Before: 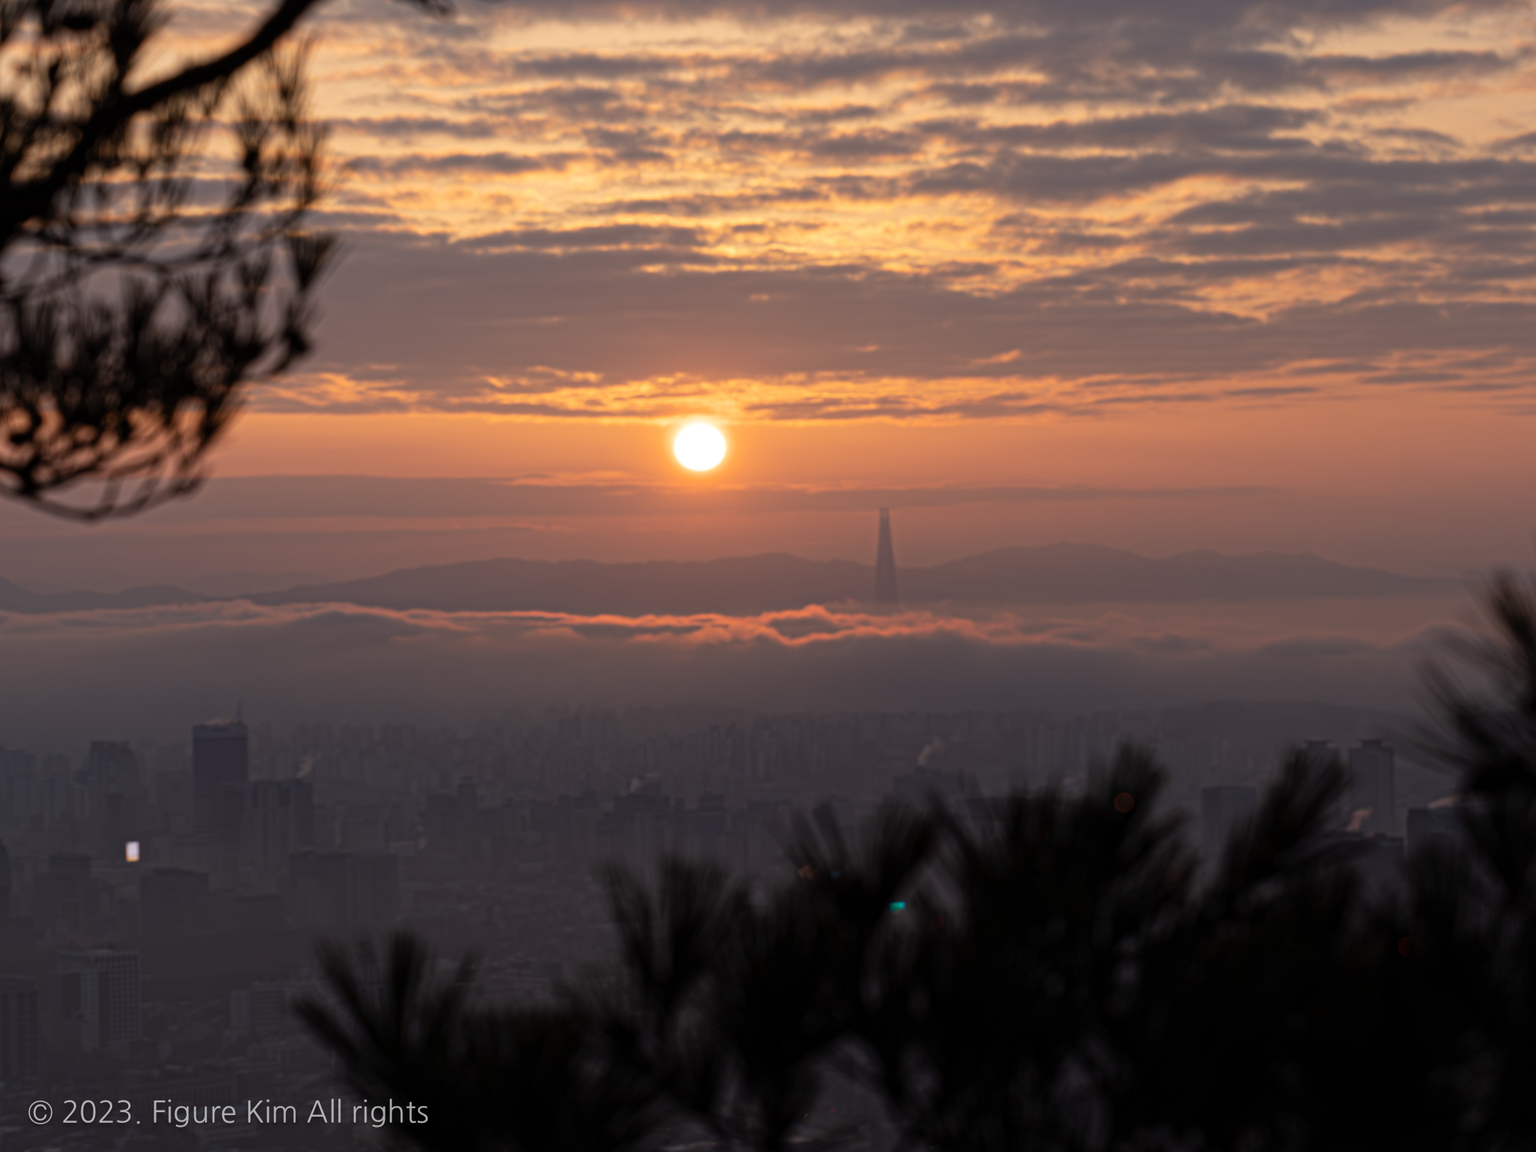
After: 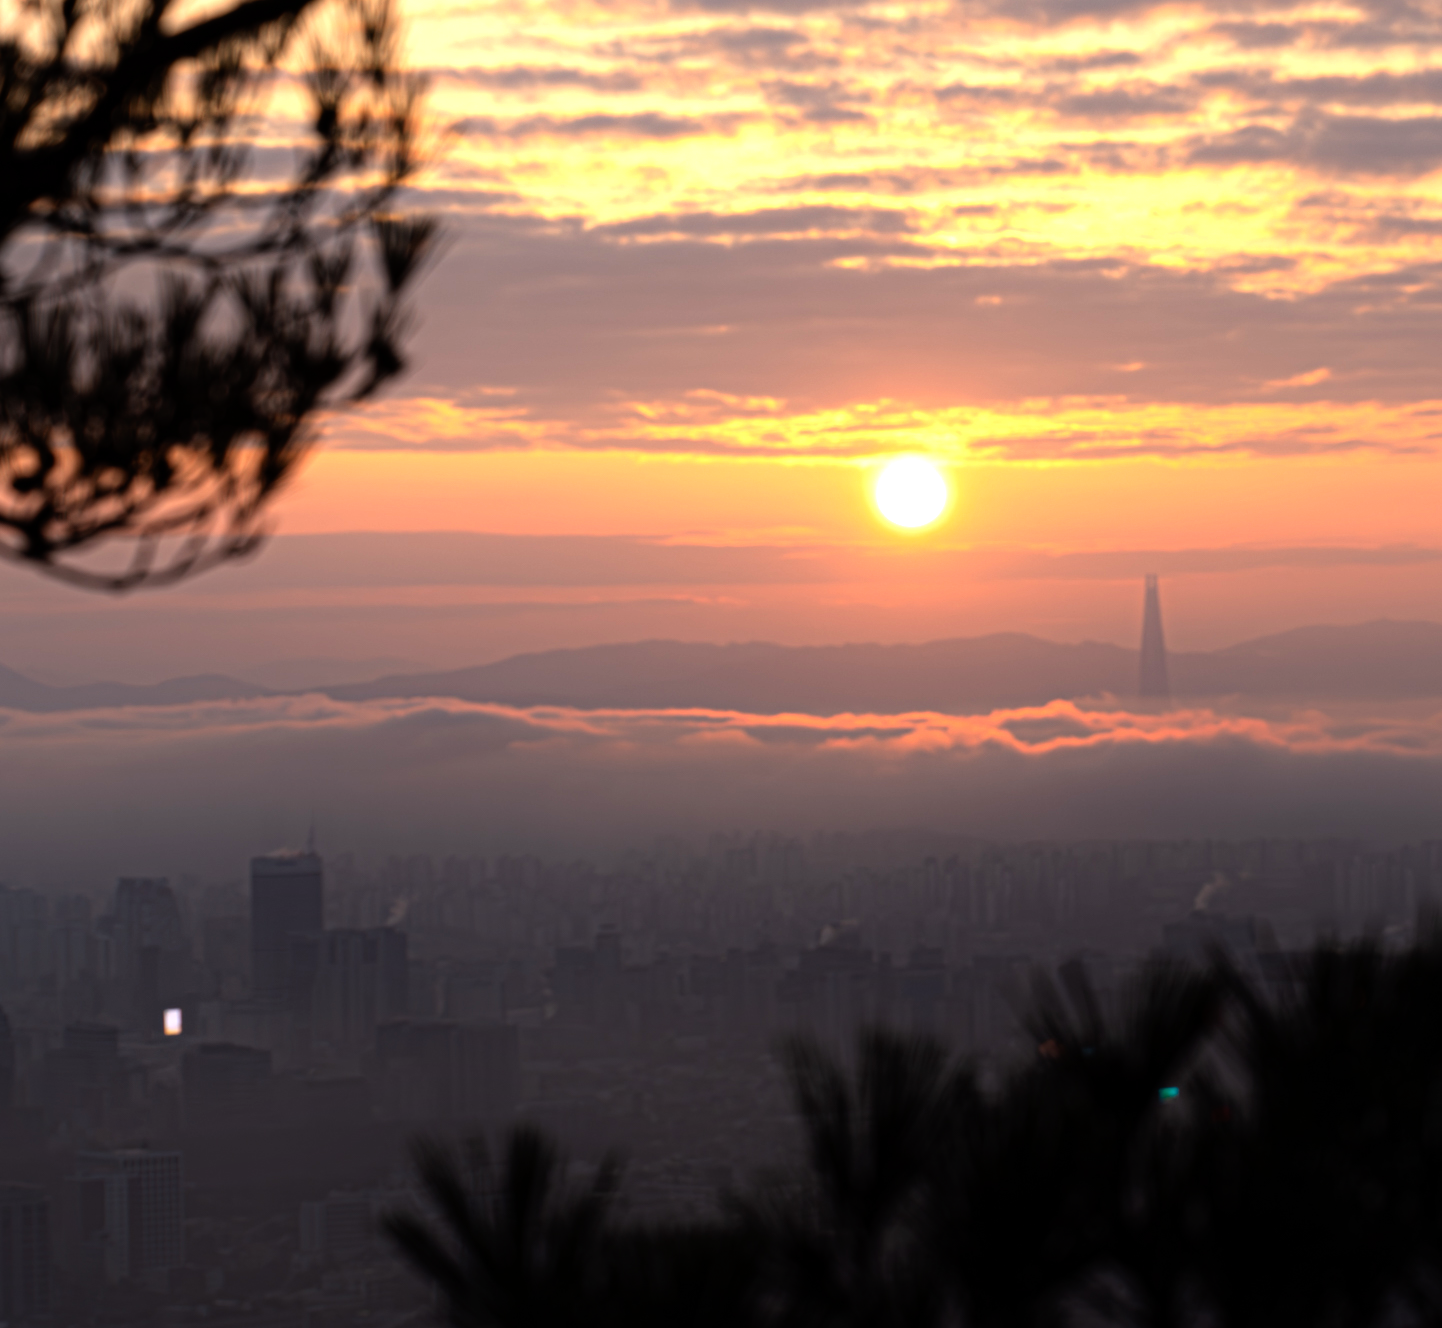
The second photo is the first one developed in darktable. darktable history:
tone equalizer: -8 EV -1.05 EV, -7 EV -1.01 EV, -6 EV -0.9 EV, -5 EV -0.539 EV, -3 EV 0.543 EV, -2 EV 0.881 EV, -1 EV 0.999 EV, +0 EV 1.06 EV
crop: top 5.813%, right 27.896%, bottom 5.649%
contrast brightness saturation: saturation 0.123
